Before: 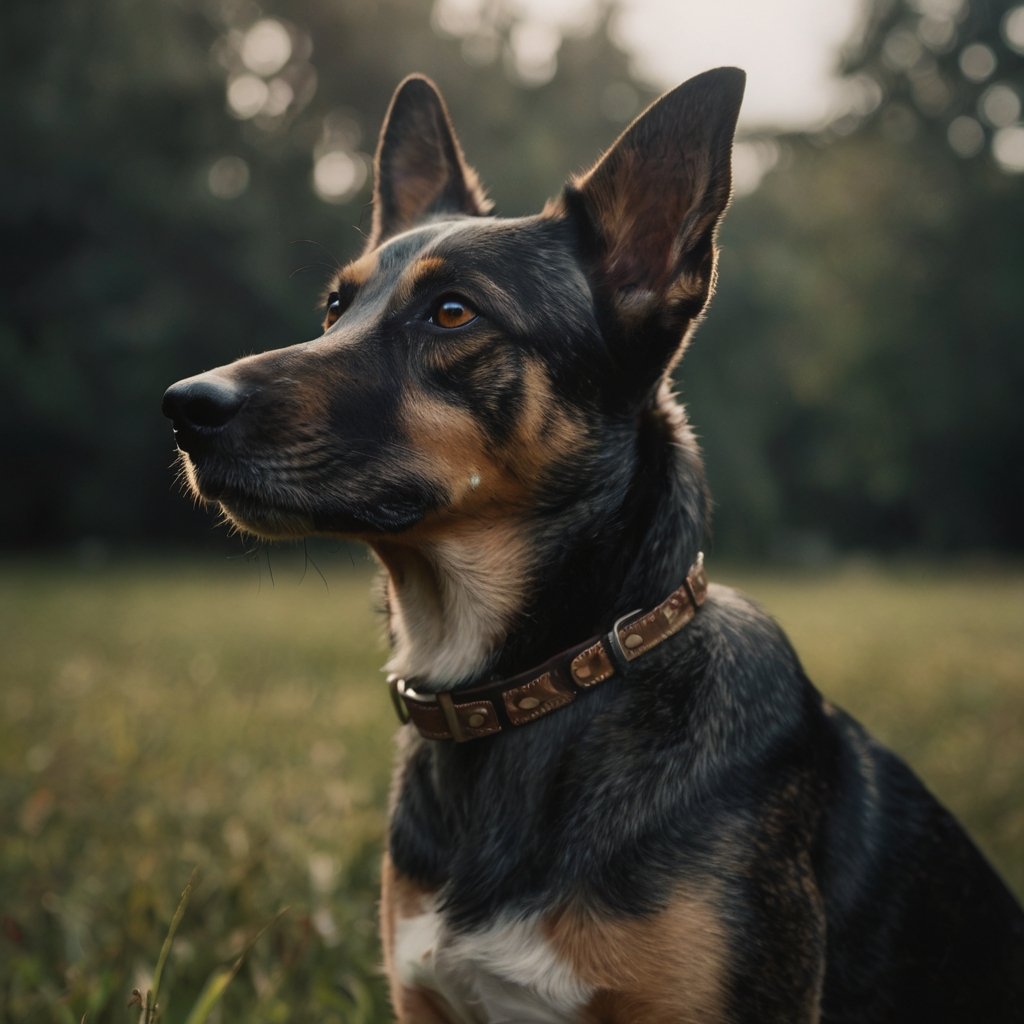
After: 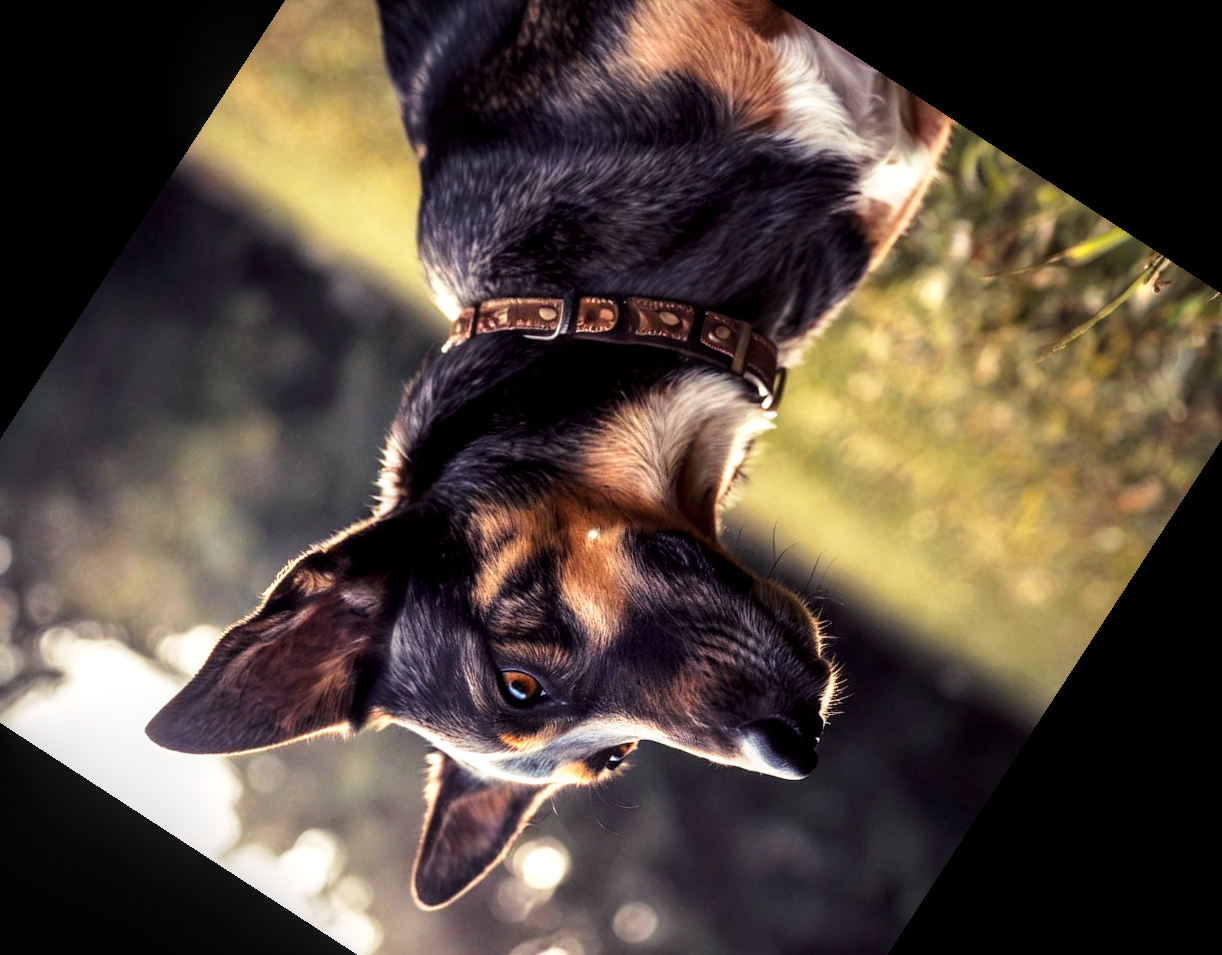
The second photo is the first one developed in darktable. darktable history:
local contrast: detail 142%
crop and rotate: angle 147.01°, left 9.091%, top 15.608%, right 4.586%, bottom 16.927%
base curve: curves: ch0 [(0, 0) (0.005, 0.002) (0.193, 0.295) (0.399, 0.664) (0.75, 0.928) (1, 1)], preserve colors none
color balance rgb: shadows lift › luminance 0.684%, shadows lift › chroma 6.922%, shadows lift › hue 302.5°, linear chroma grading › global chroma -1.043%, perceptual saturation grading › global saturation 30.147%, perceptual brilliance grading › global brilliance 10.53%, global vibrance -24.34%
vignetting: fall-off start 99.79%
shadows and highlights: radius 336.87, shadows 28.73, soften with gaussian
tone equalizer: -8 EV -0.432 EV, -7 EV -0.362 EV, -6 EV -0.298 EV, -5 EV -0.25 EV, -3 EV 0.203 EV, -2 EV 0.34 EV, -1 EV 0.393 EV, +0 EV 0.391 EV
